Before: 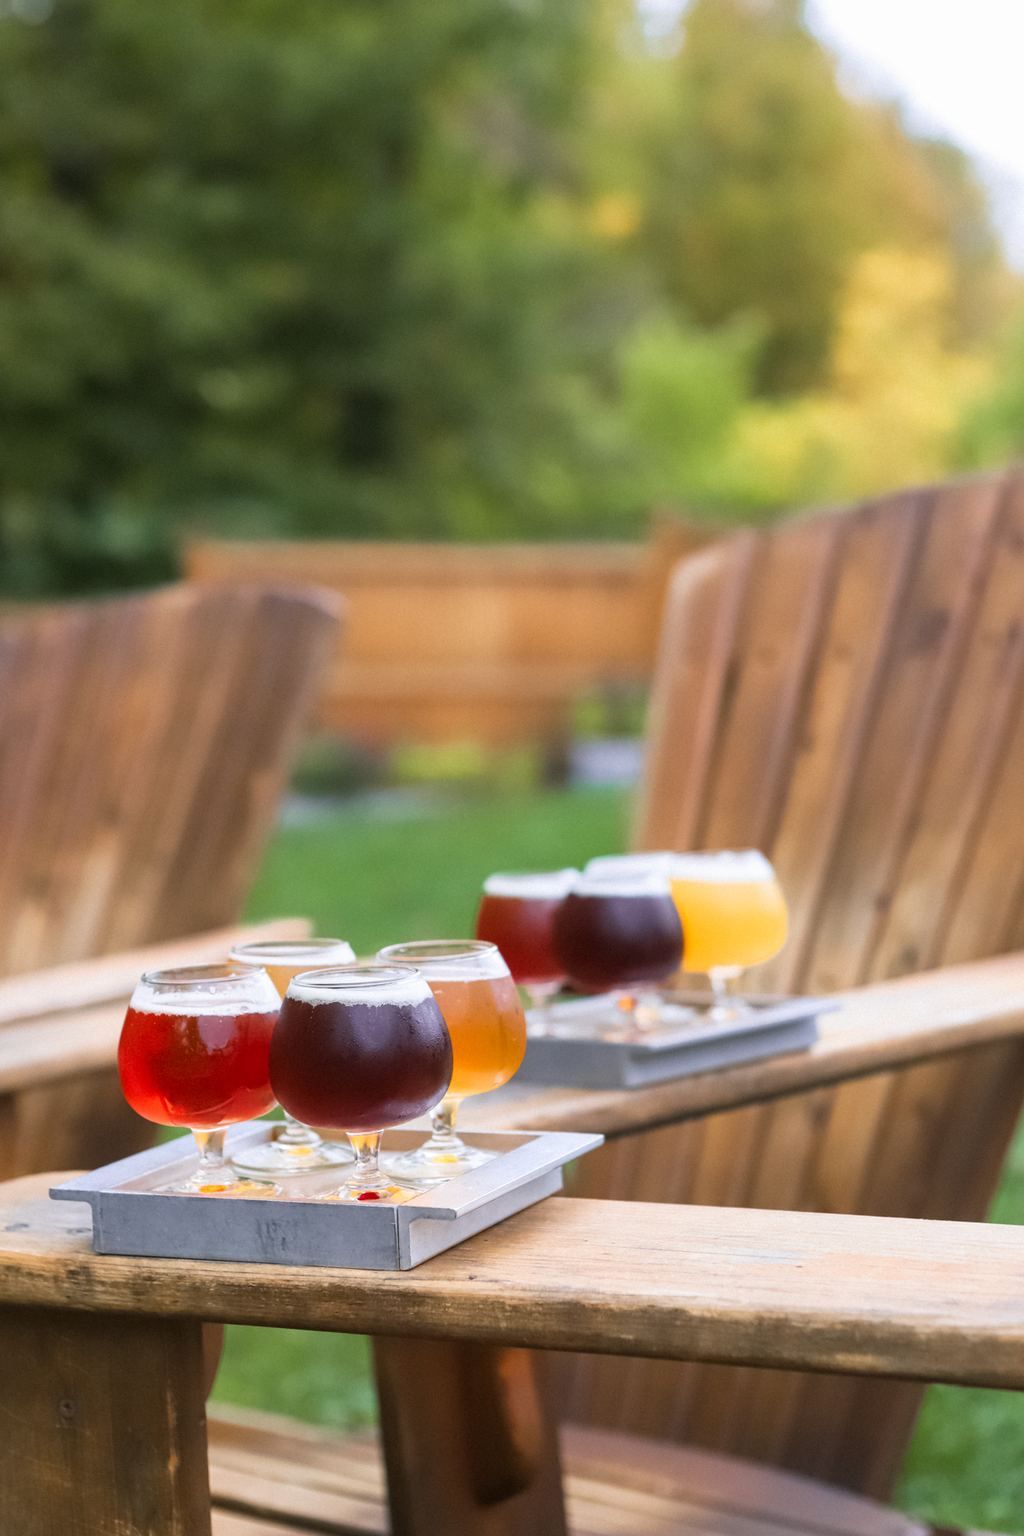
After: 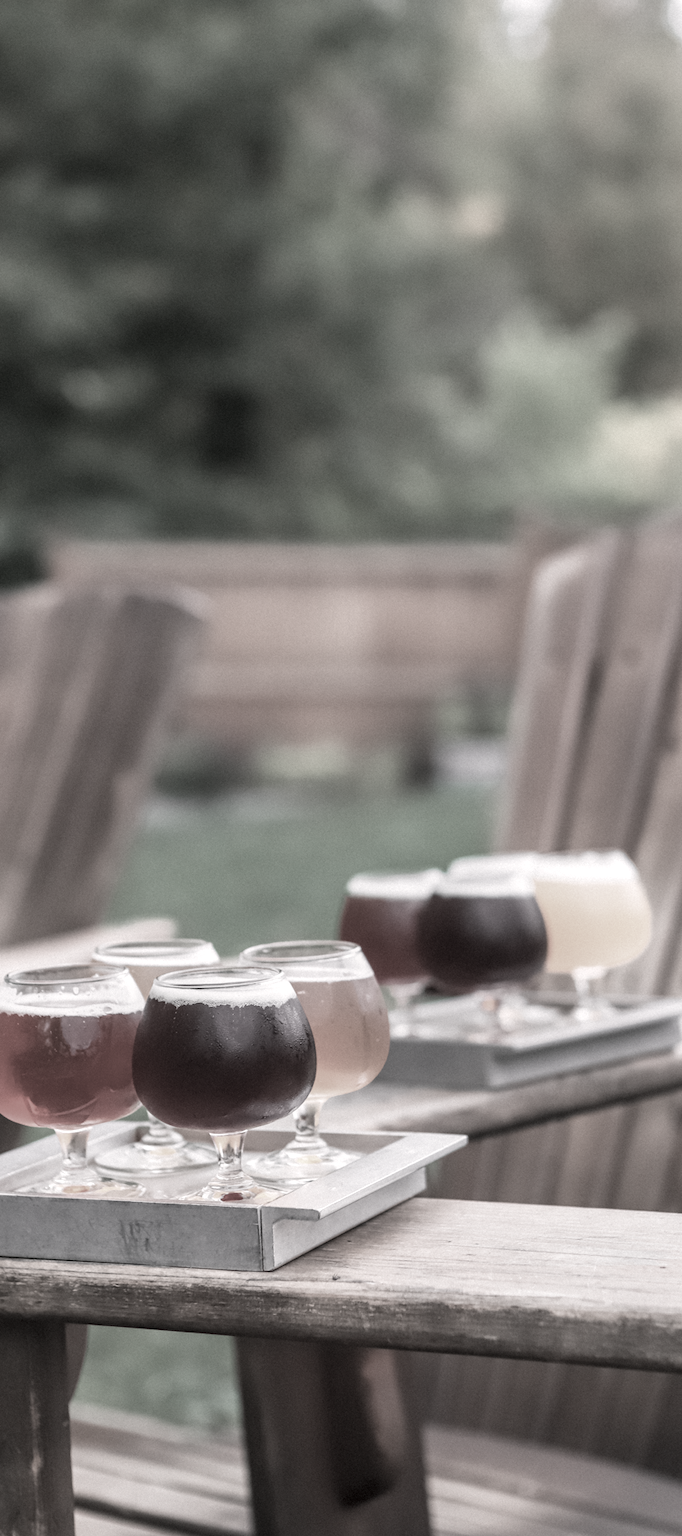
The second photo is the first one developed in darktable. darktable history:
color correction: highlights a* 5.59, highlights b* 5.24, saturation 0.68
crop and rotate: left 13.409%, right 19.924%
color contrast: green-magenta contrast 0.3, blue-yellow contrast 0.15
local contrast: on, module defaults
